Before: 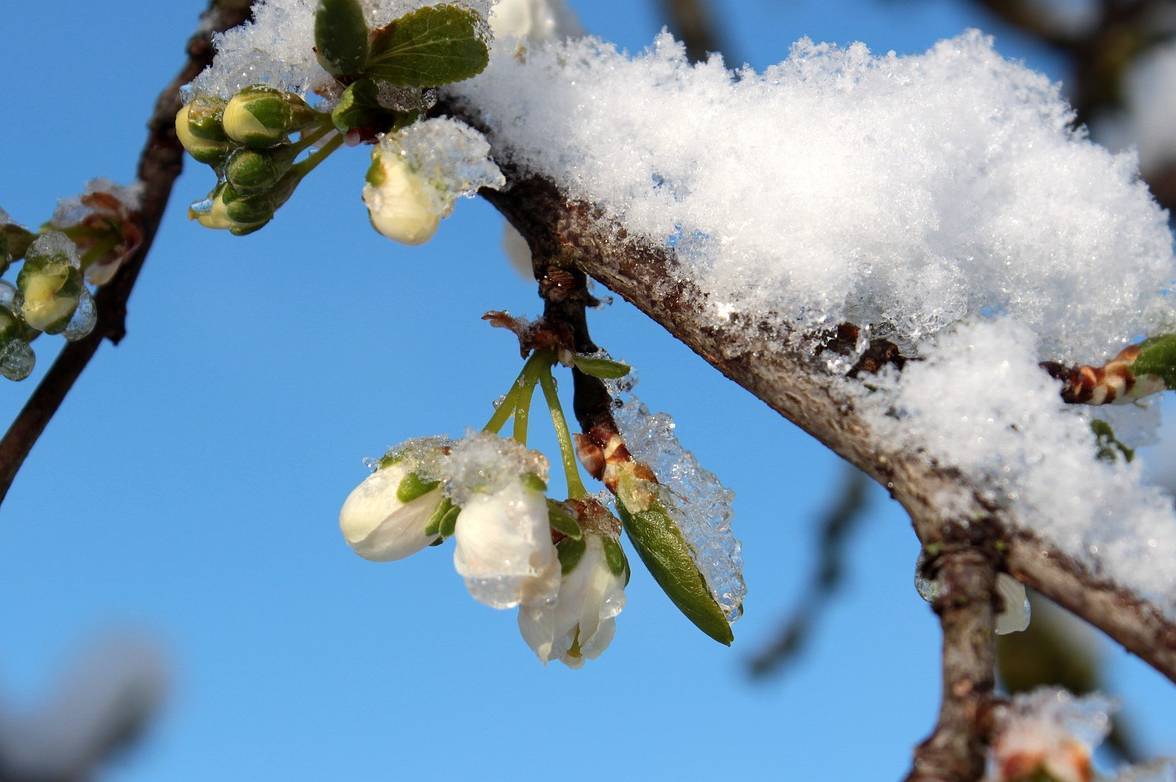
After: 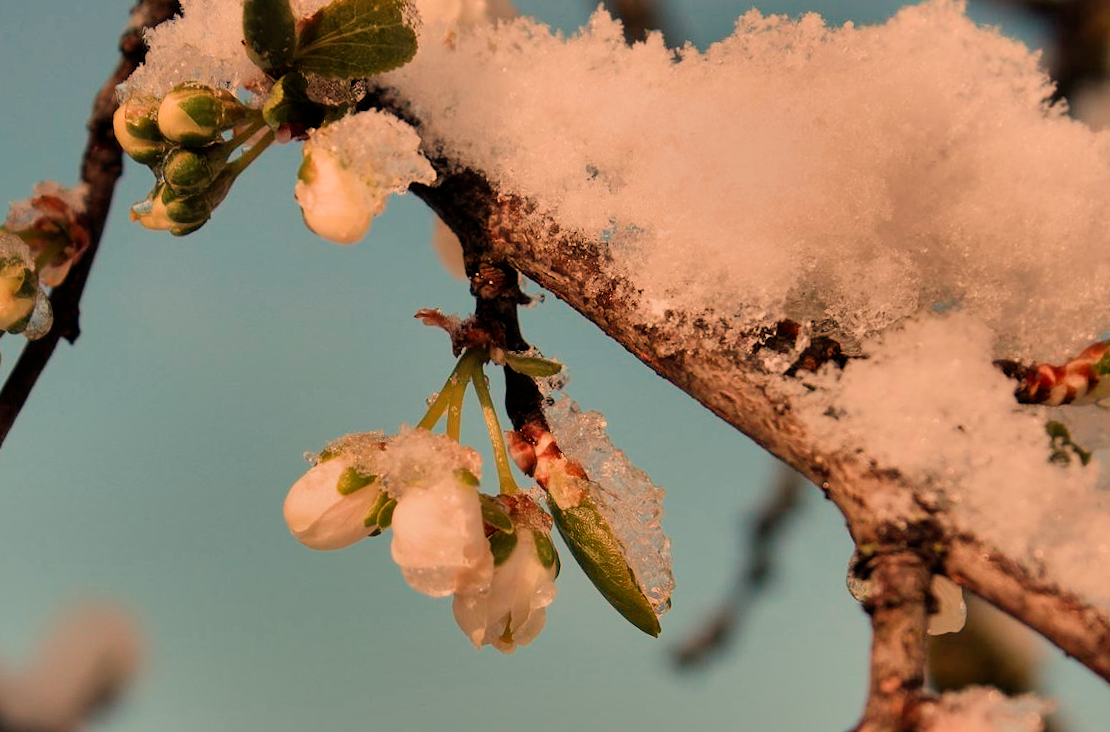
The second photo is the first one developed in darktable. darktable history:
rotate and perspective: rotation 0.062°, lens shift (vertical) 0.115, lens shift (horizontal) -0.133, crop left 0.047, crop right 0.94, crop top 0.061, crop bottom 0.94
shadows and highlights: shadows 24.5, highlights -78.15, soften with gaussian
white balance: red 1.467, blue 0.684
filmic rgb: black relative exposure -16 EV, white relative exposure 6.12 EV, hardness 5.22
